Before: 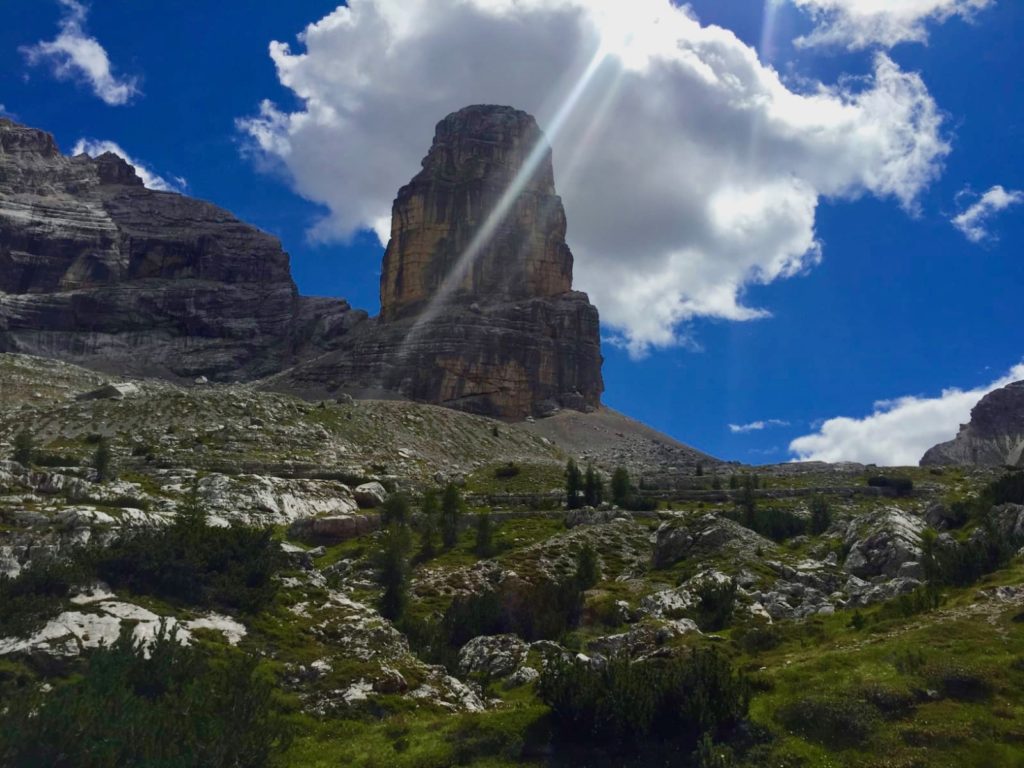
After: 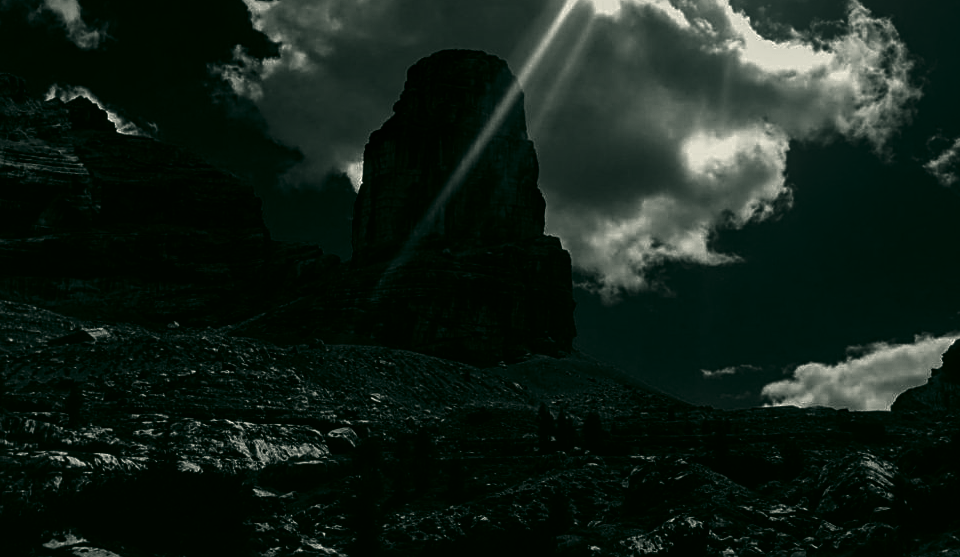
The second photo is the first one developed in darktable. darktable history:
local contrast: on, module defaults
color correction: highlights a* -0.482, highlights b* 9.48, shadows a* -9.48, shadows b* 0.803
contrast brightness saturation: contrast 0.02, brightness -1, saturation -1
base curve: curves: ch0 [(0, 0) (0.472, 0.455) (1, 1)], preserve colors none
haze removal: compatibility mode true, adaptive false
crop: left 2.737%, top 7.287%, right 3.421%, bottom 20.179%
bloom: on, module defaults
sharpen: on, module defaults
